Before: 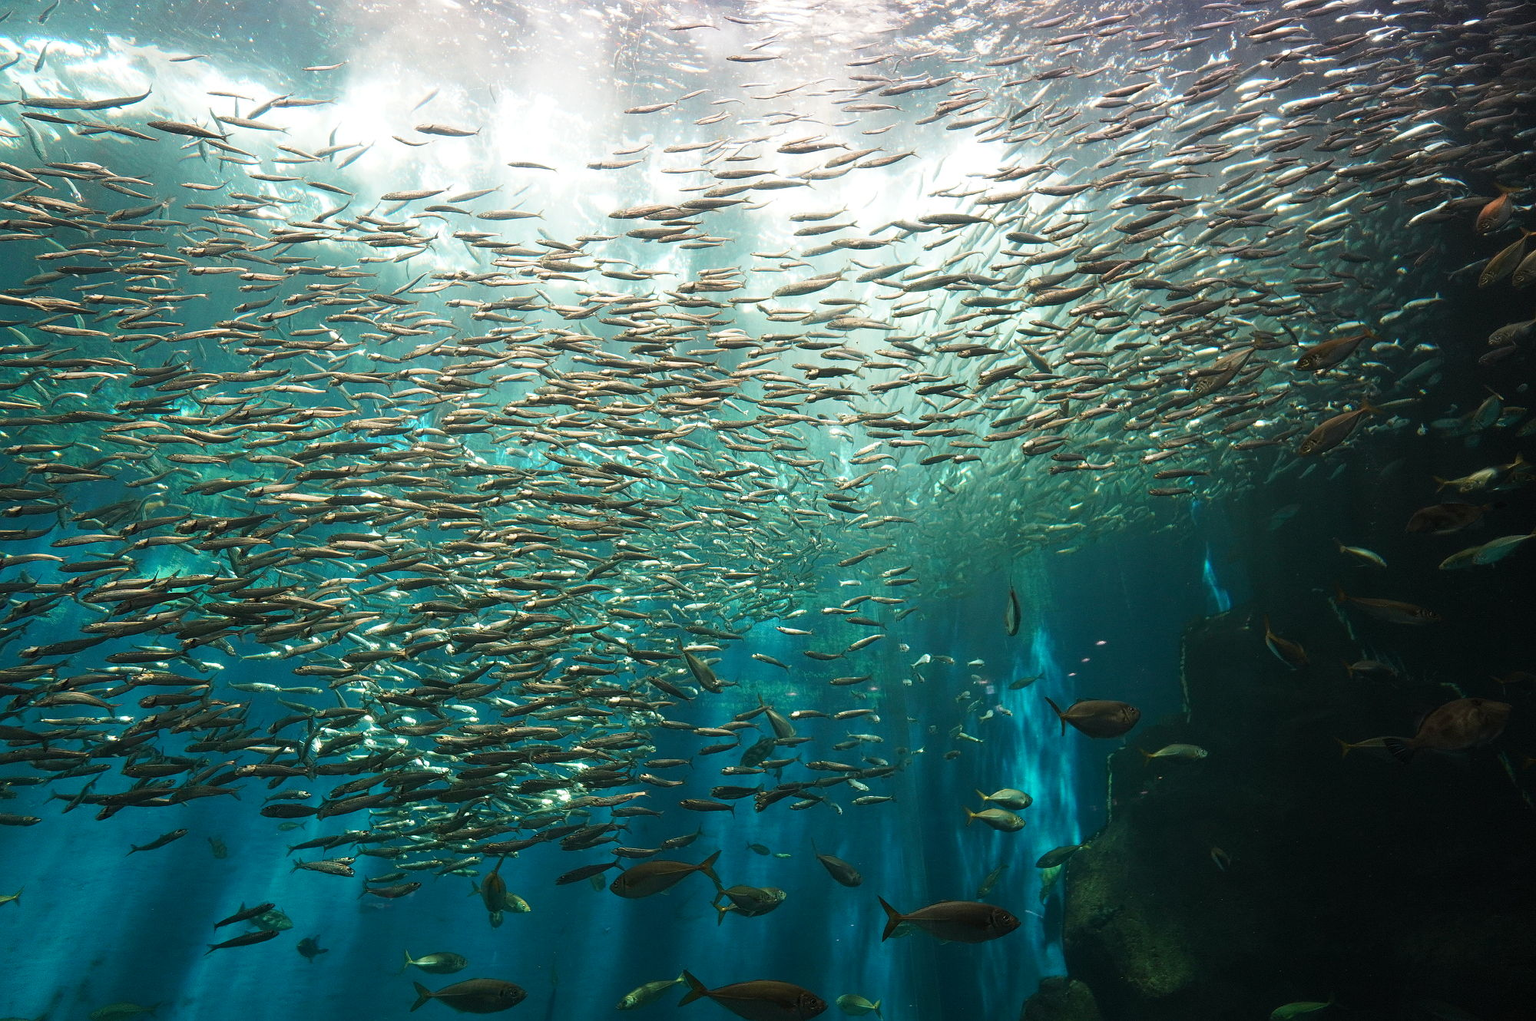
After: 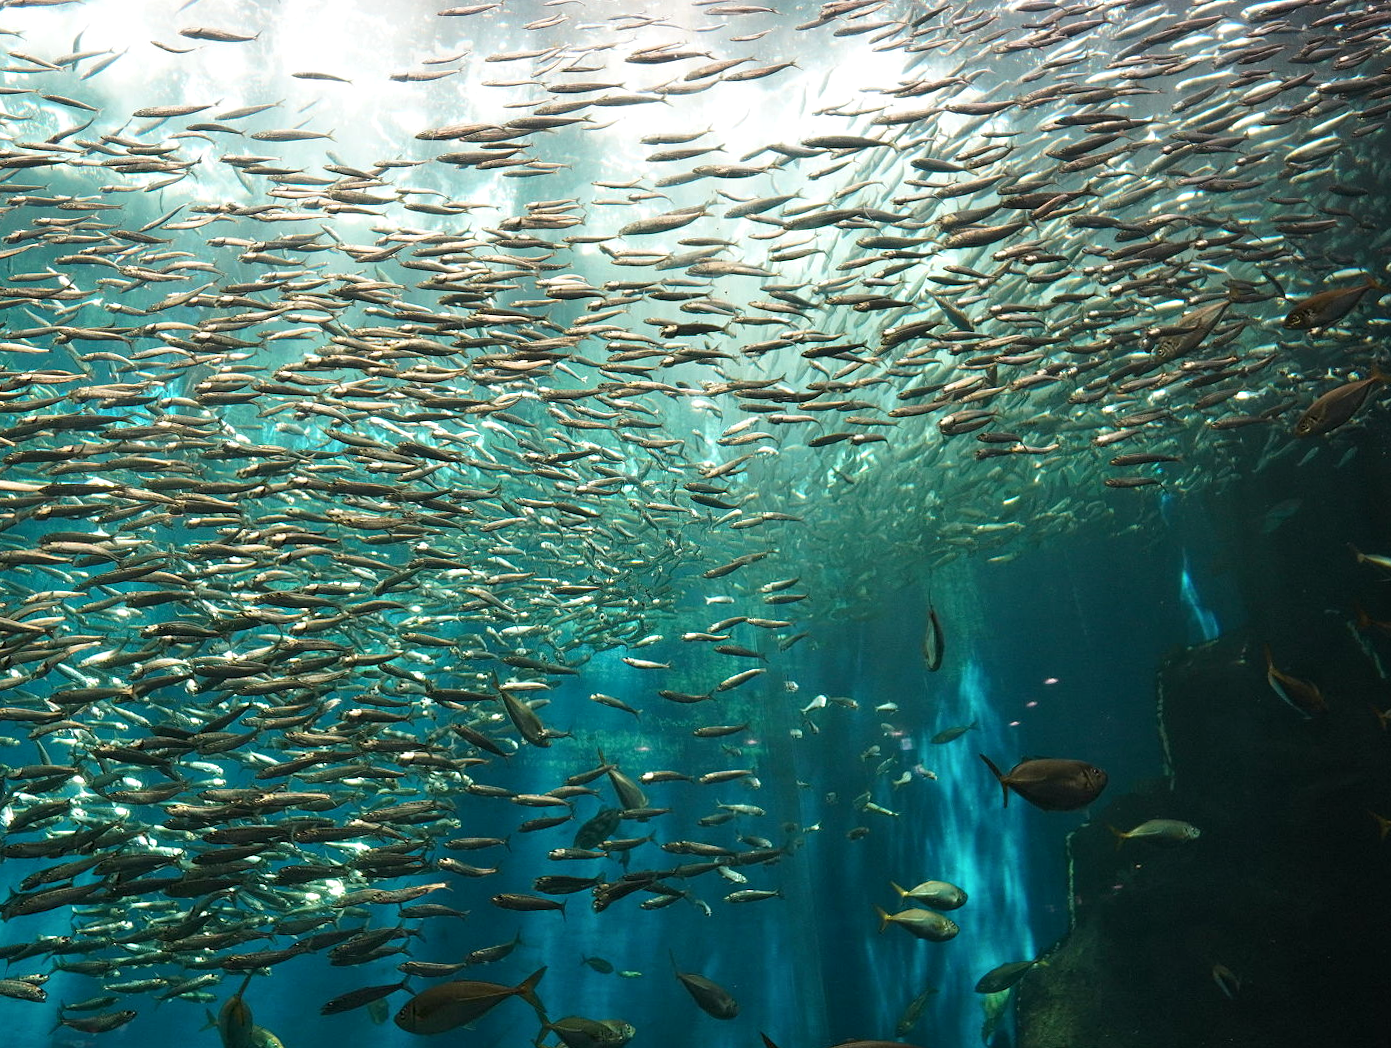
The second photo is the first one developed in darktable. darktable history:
contrast equalizer: octaves 7, y [[0.6 ×6], [0.55 ×6], [0 ×6], [0 ×6], [0 ×6]], mix 0.3
crop: left 16.768%, top 8.653%, right 8.362%, bottom 12.485%
rotate and perspective: rotation 0.215°, lens shift (vertical) -0.139, crop left 0.069, crop right 0.939, crop top 0.002, crop bottom 0.996
